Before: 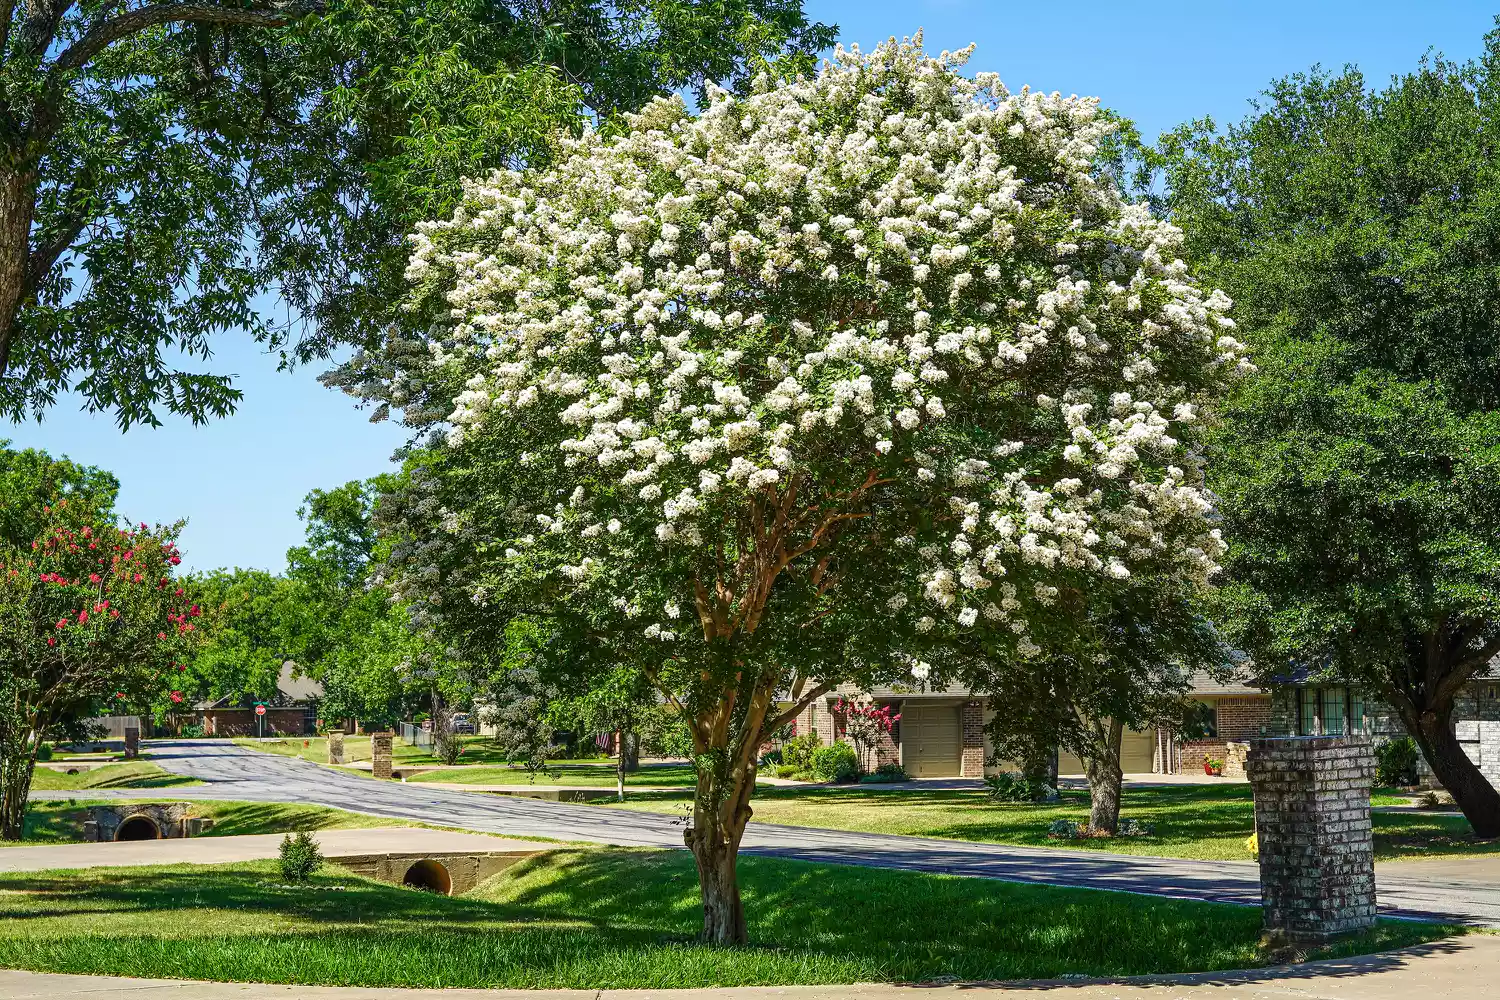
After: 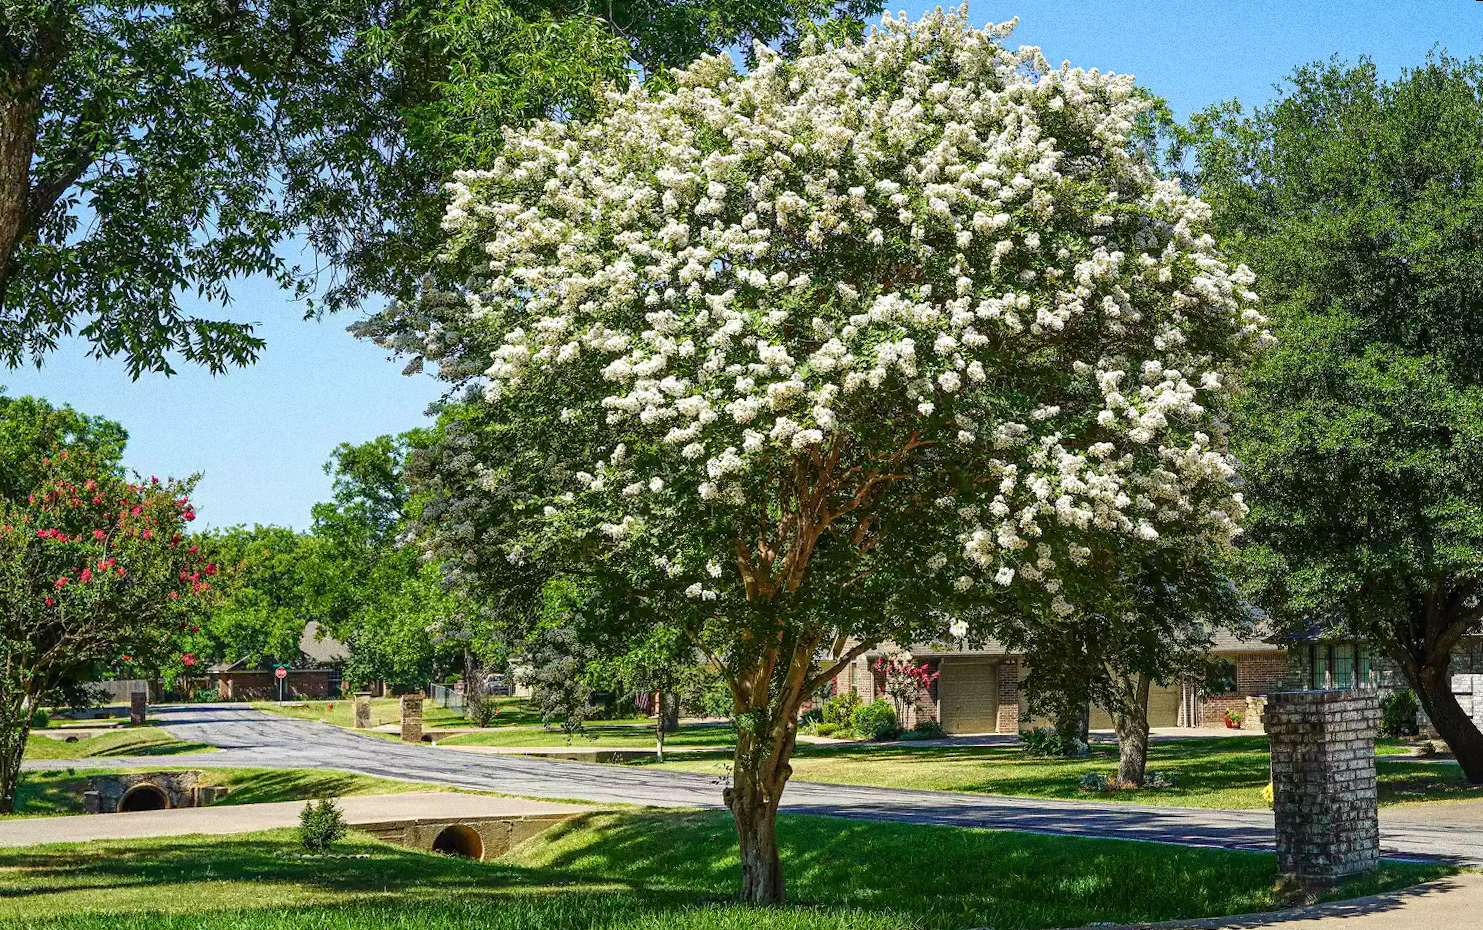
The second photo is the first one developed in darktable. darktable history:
grain: coarseness 0.09 ISO, strength 40%
rotate and perspective: rotation 0.679°, lens shift (horizontal) 0.136, crop left 0.009, crop right 0.991, crop top 0.078, crop bottom 0.95
